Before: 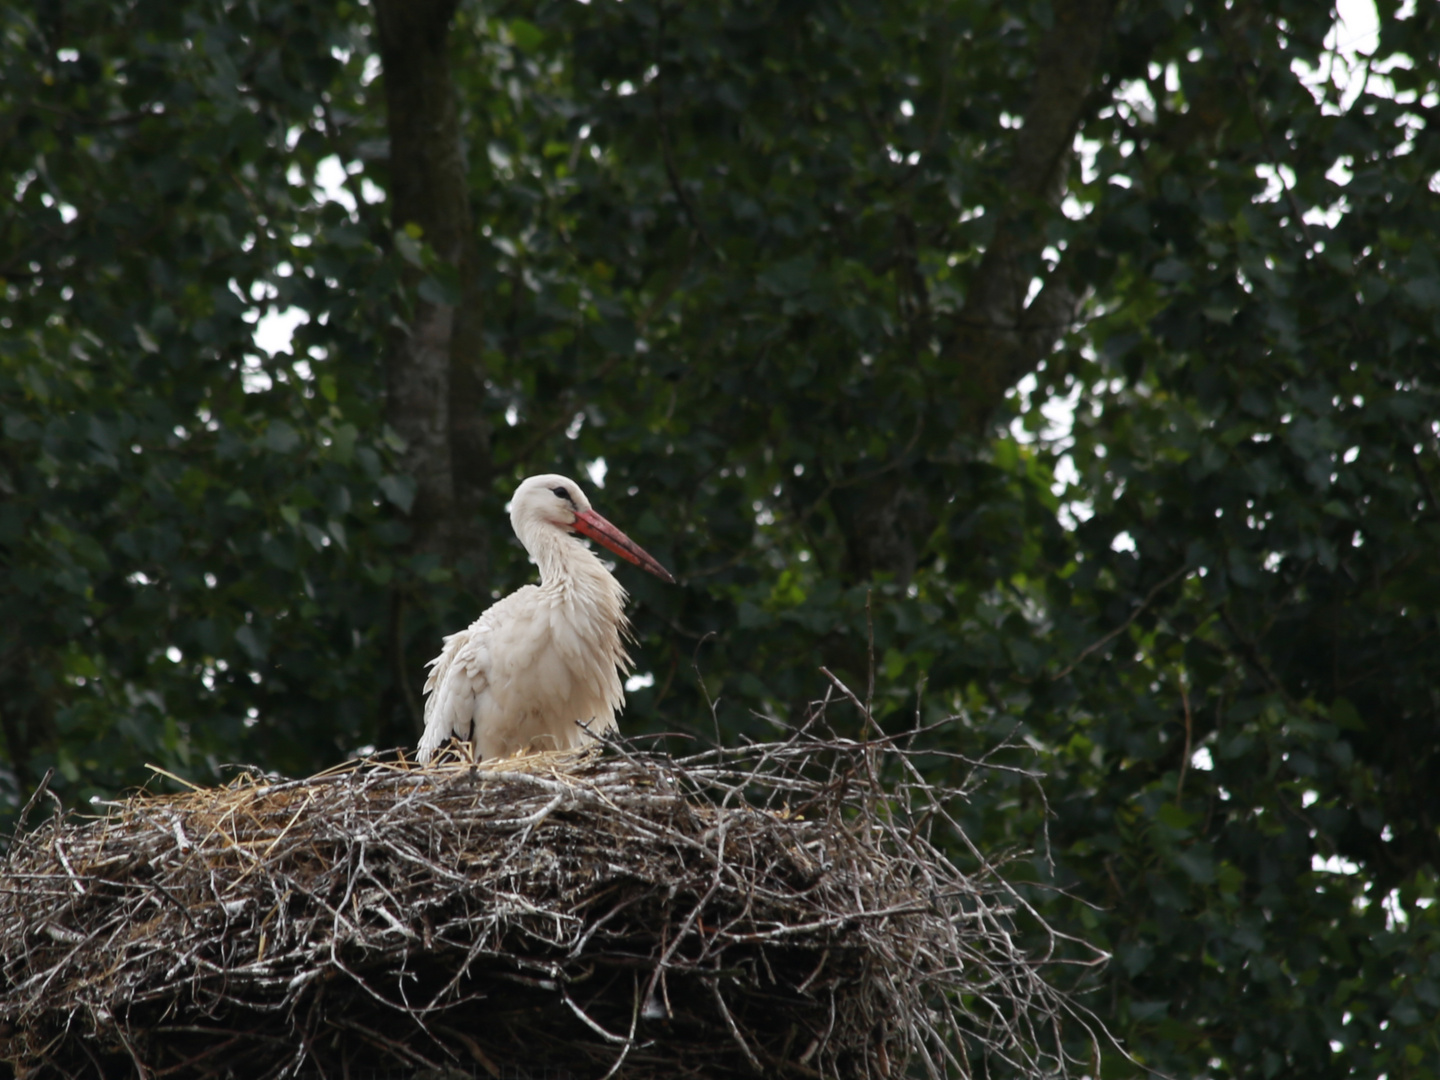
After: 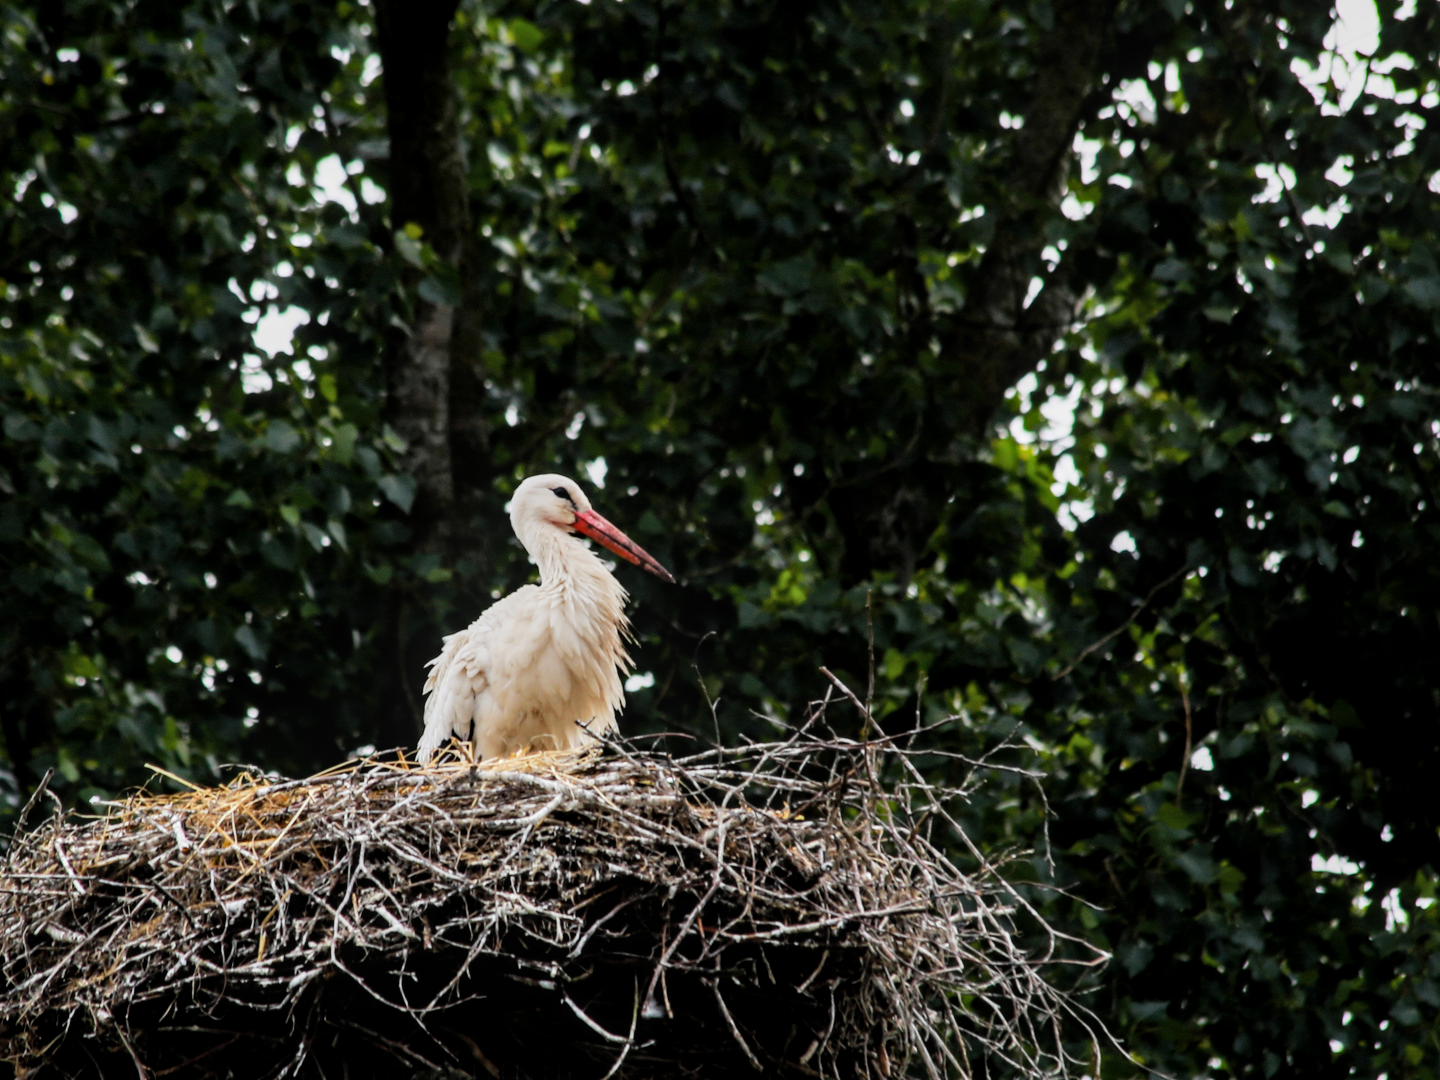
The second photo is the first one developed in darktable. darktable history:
local contrast: on, module defaults
color balance rgb: perceptual saturation grading › global saturation 30%, global vibrance 20%
exposure: black level correction 0, exposure 0.8 EV, compensate highlight preservation false
filmic rgb: black relative exposure -5 EV, hardness 2.88, contrast 1.3, highlights saturation mix -30%
